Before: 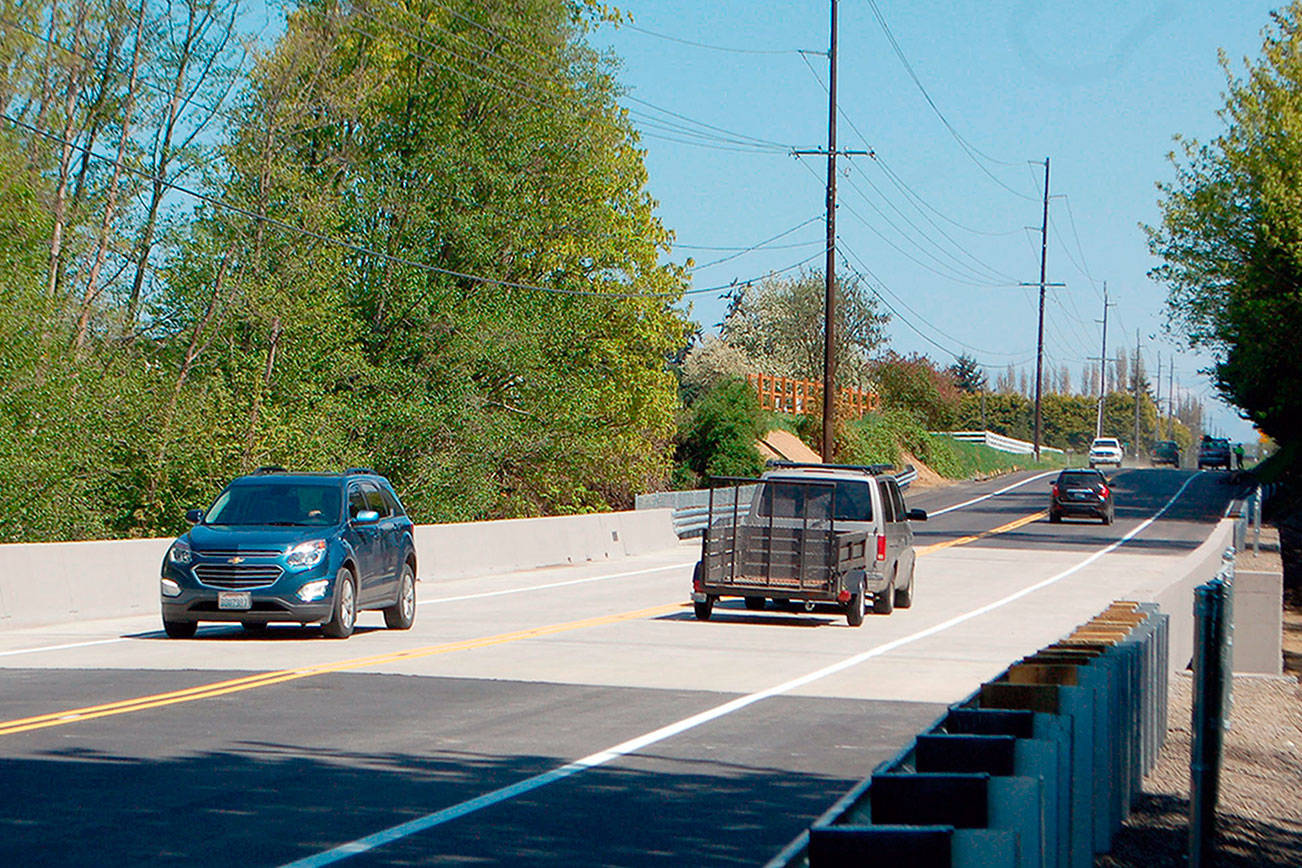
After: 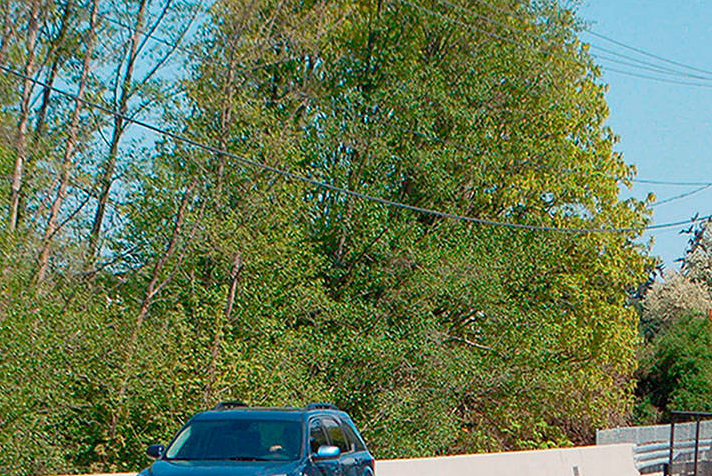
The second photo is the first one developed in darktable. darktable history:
crop and rotate: left 3.047%, top 7.509%, right 42.236%, bottom 37.598%
tone equalizer: on, module defaults
